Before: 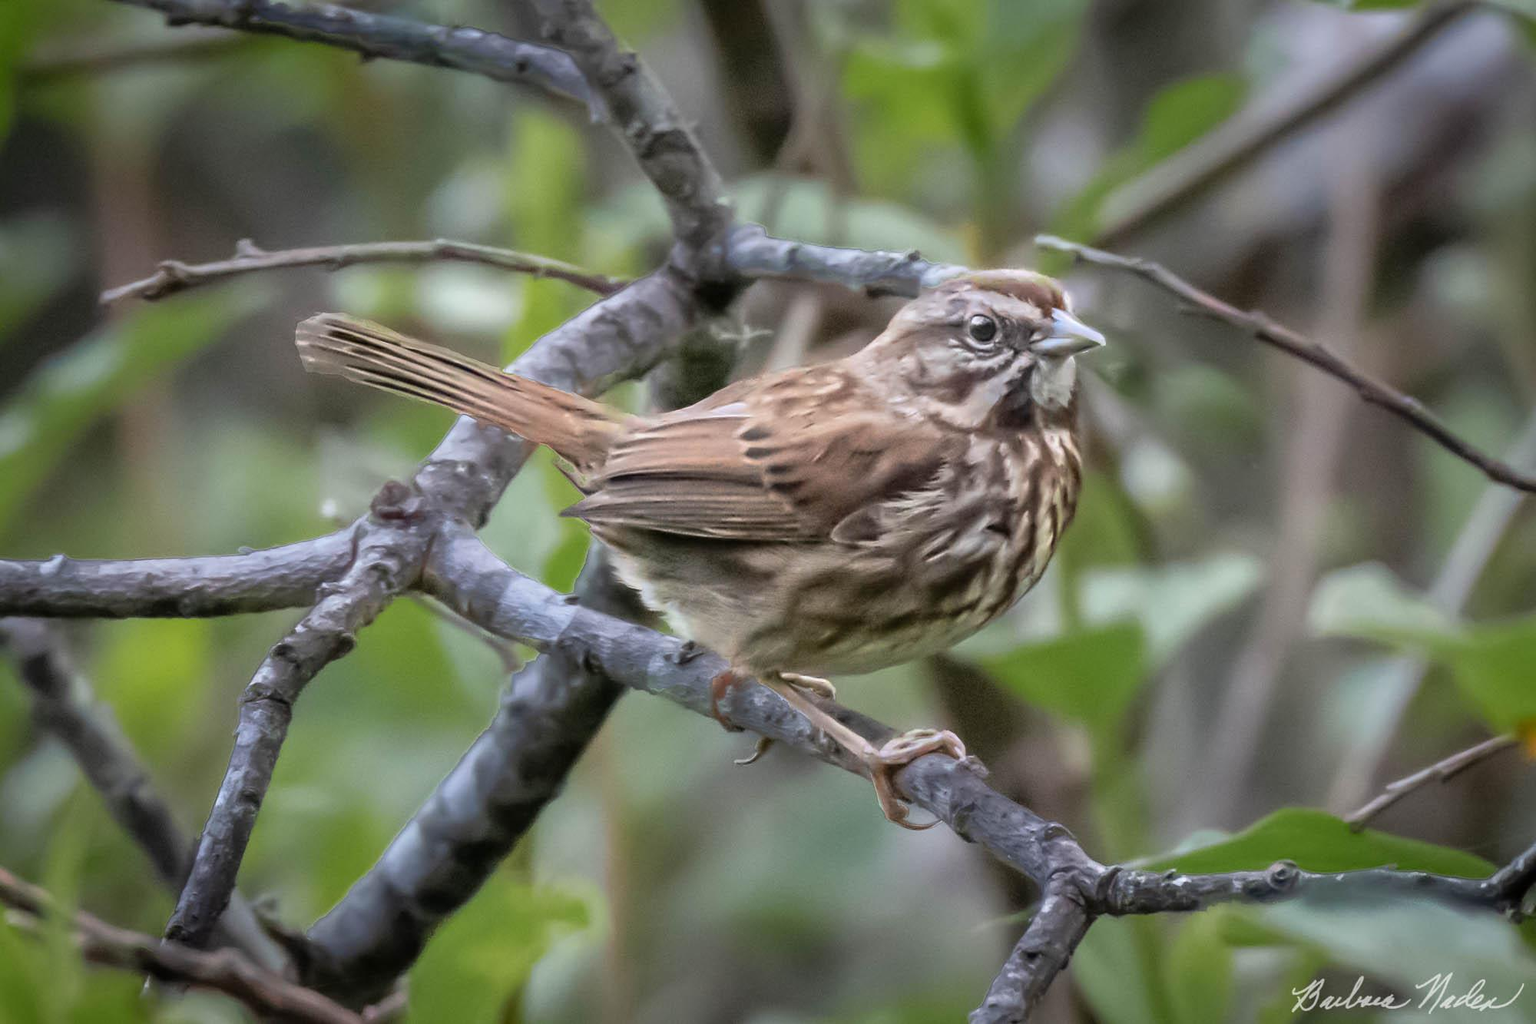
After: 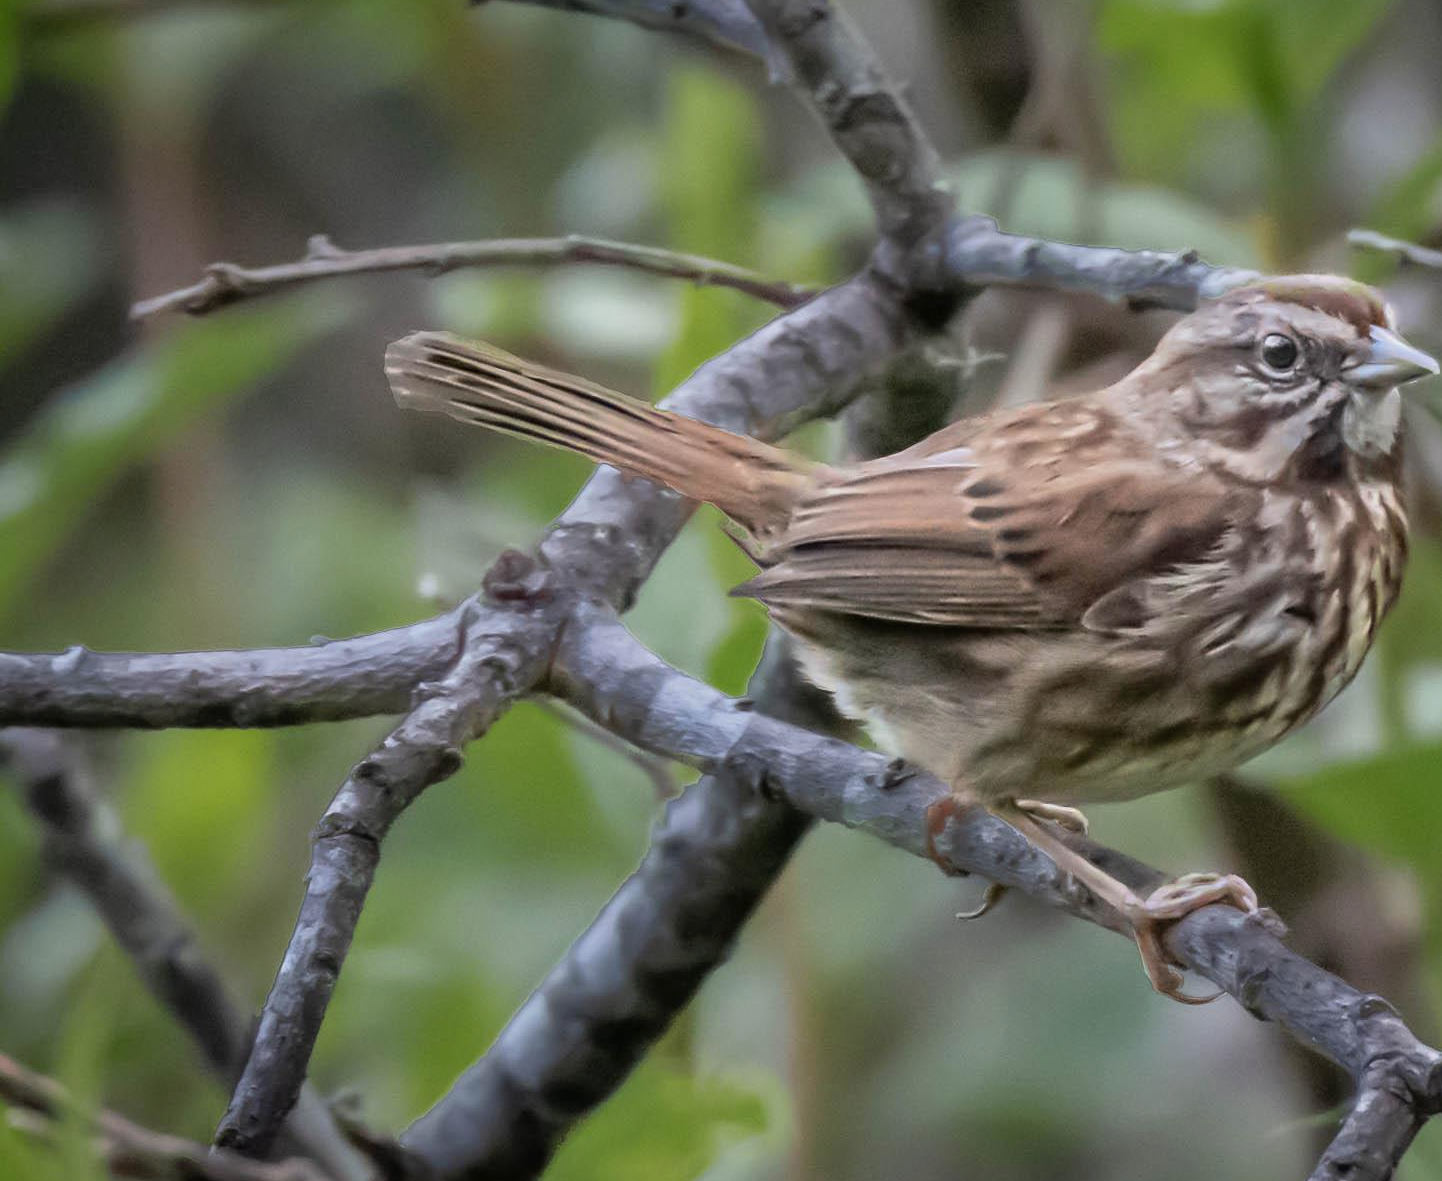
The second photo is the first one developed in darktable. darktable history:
crop: top 5.757%, right 27.893%, bottom 5.624%
exposure: exposure -0.208 EV, compensate exposure bias true, compensate highlight preservation false
shadows and highlights: radius 118.11, shadows 42.37, highlights -61.55, soften with gaussian
